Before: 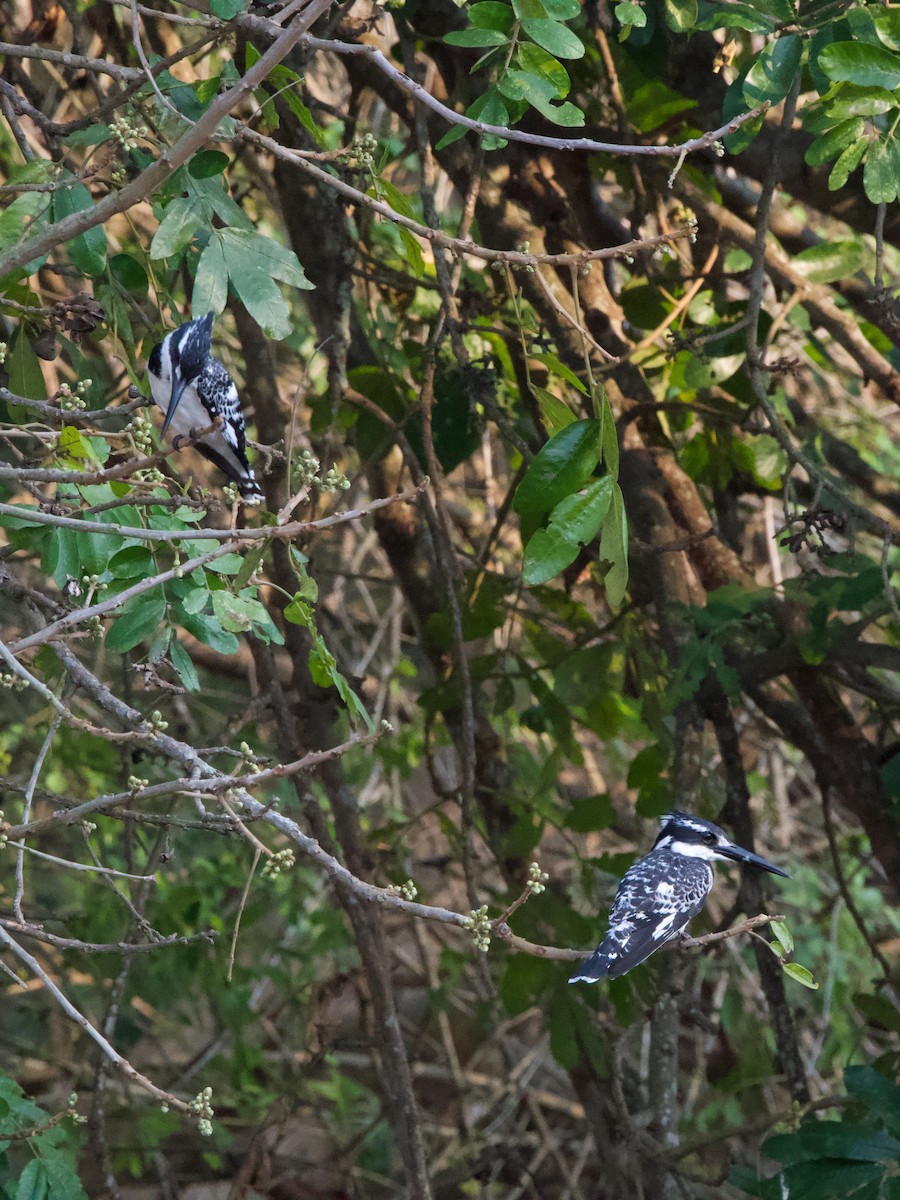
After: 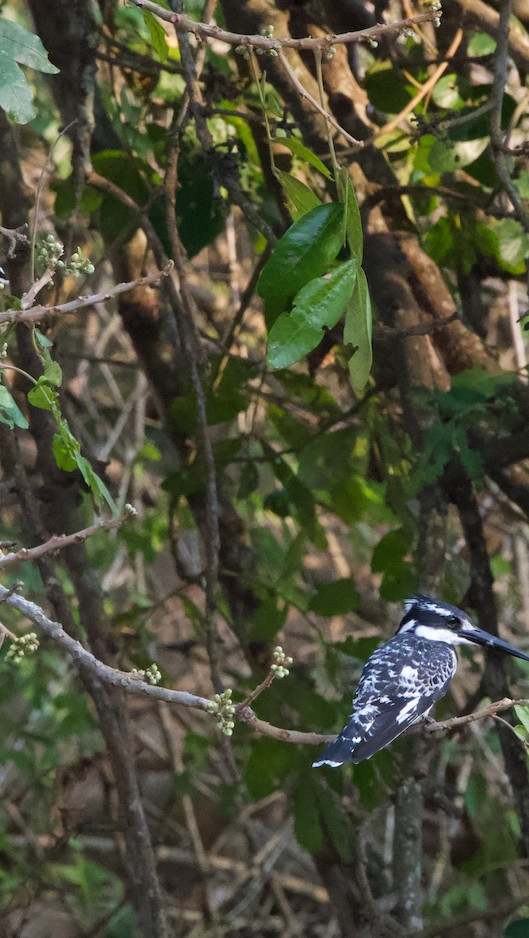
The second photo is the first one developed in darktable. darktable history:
crop and rotate: left 28.477%, top 18.043%, right 12.671%, bottom 3.716%
